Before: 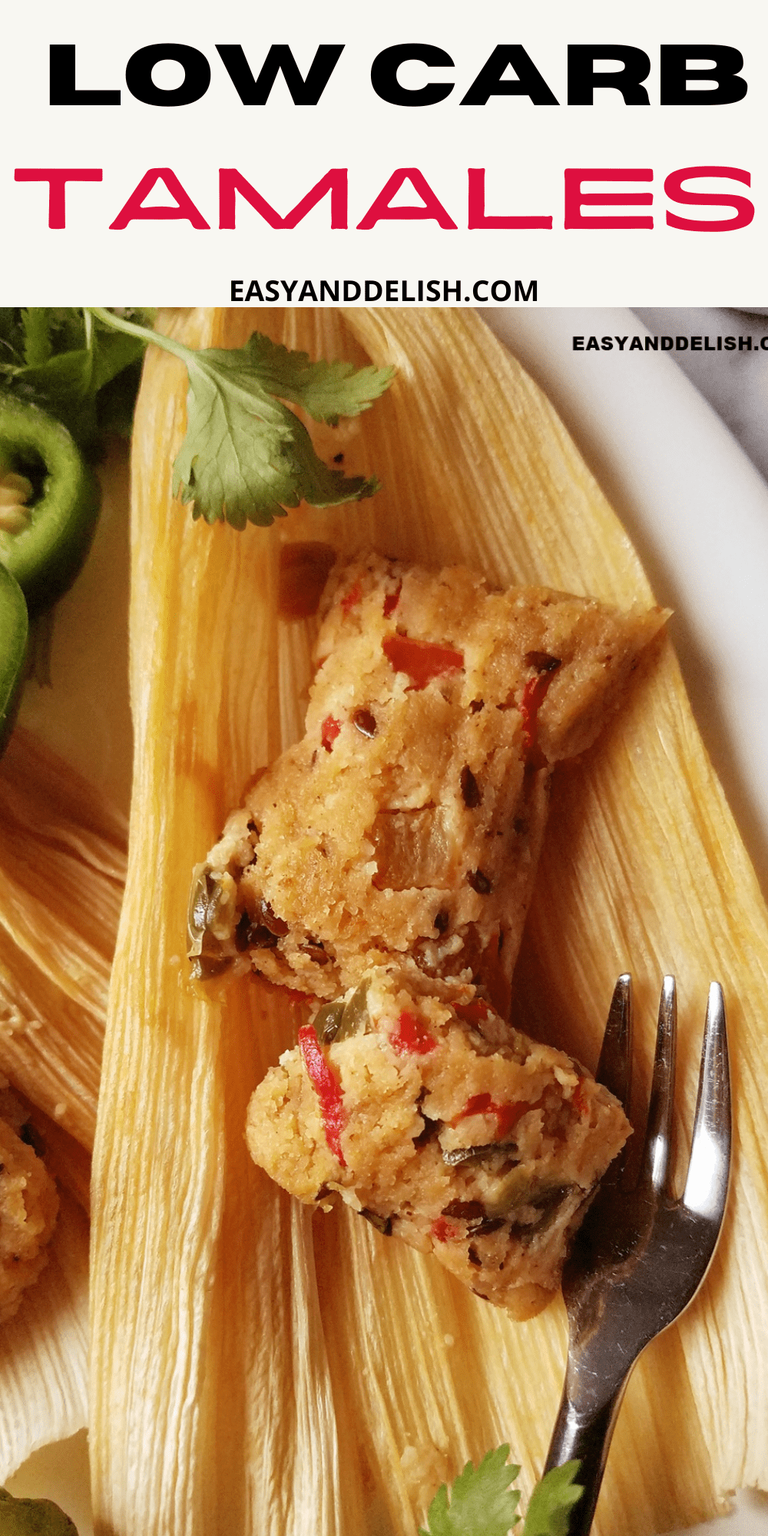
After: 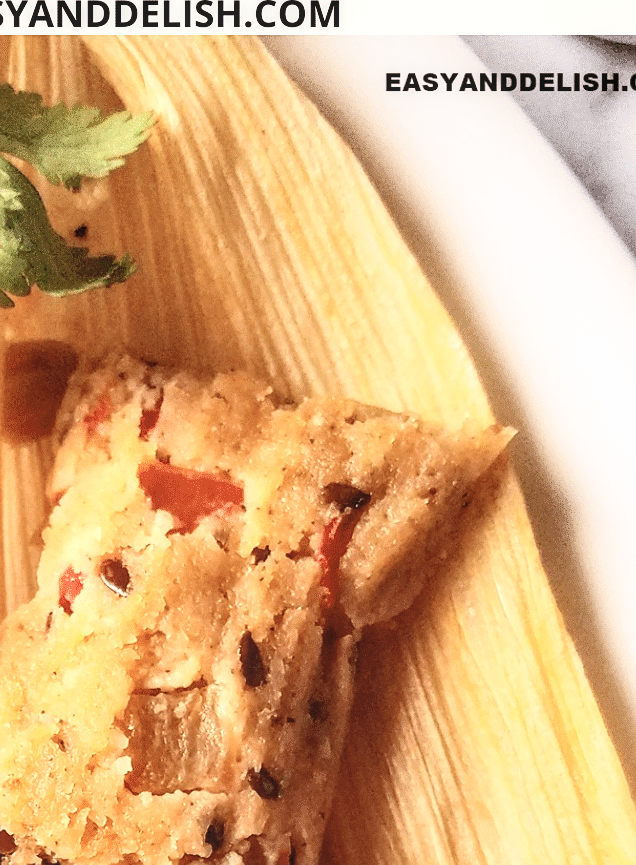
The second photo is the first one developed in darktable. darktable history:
local contrast: on, module defaults
contrast brightness saturation: contrast 0.39, brightness 0.53
sharpen: radius 1.458, amount 0.398, threshold 1.271
crop: left 36.005%, top 18.293%, right 0.31%, bottom 38.444%
